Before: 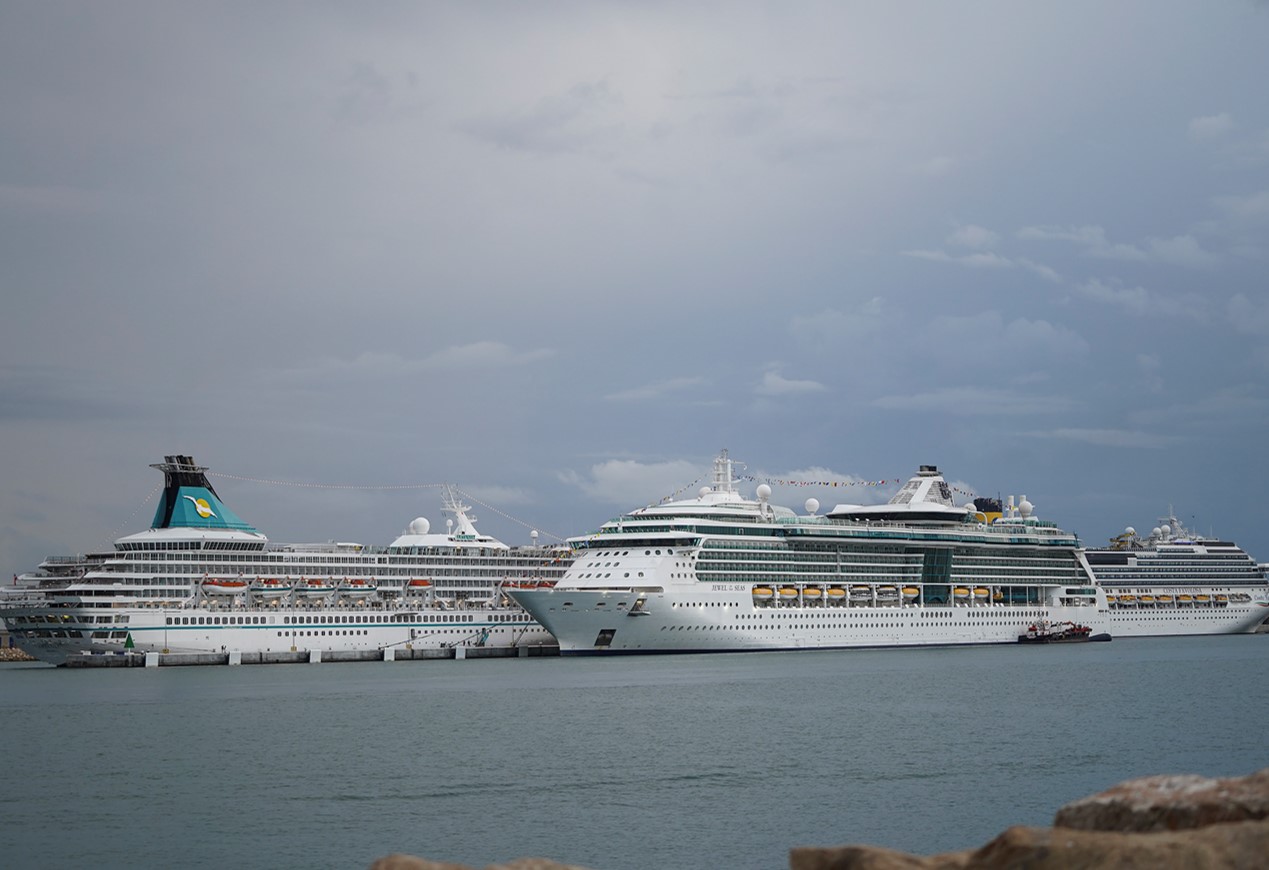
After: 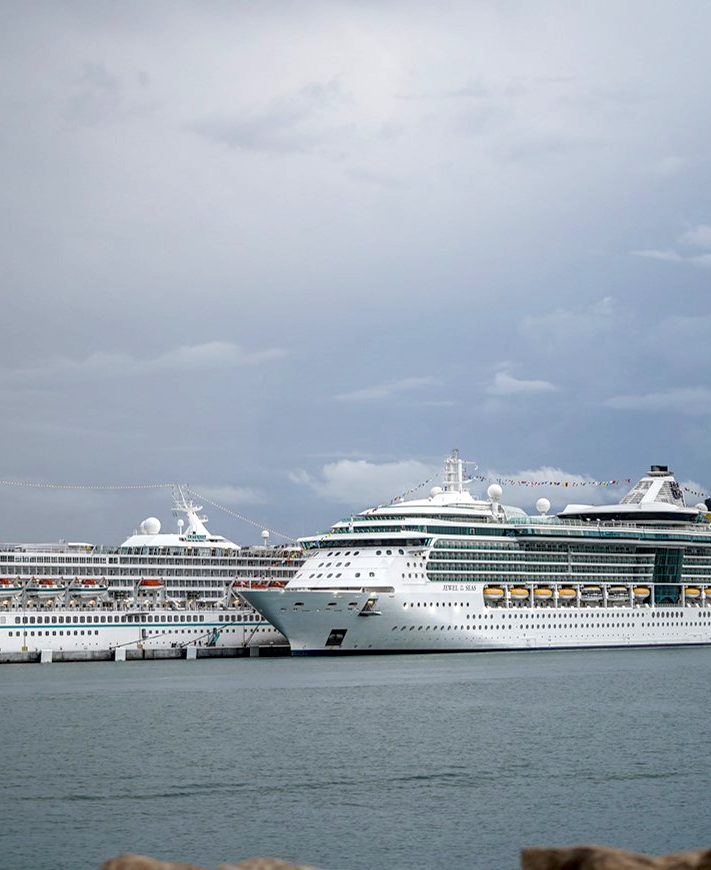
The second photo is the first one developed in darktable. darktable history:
exposure: black level correction 0.009, exposure 0.015 EV, compensate highlight preservation false
crop: left 21.252%, right 22.693%
local contrast: on, module defaults
tone equalizer: -8 EV -0.397 EV, -7 EV -0.355 EV, -6 EV -0.309 EV, -5 EV -0.193 EV, -3 EV 0.218 EV, -2 EV 0.354 EV, -1 EV 0.378 EV, +0 EV 0.43 EV
